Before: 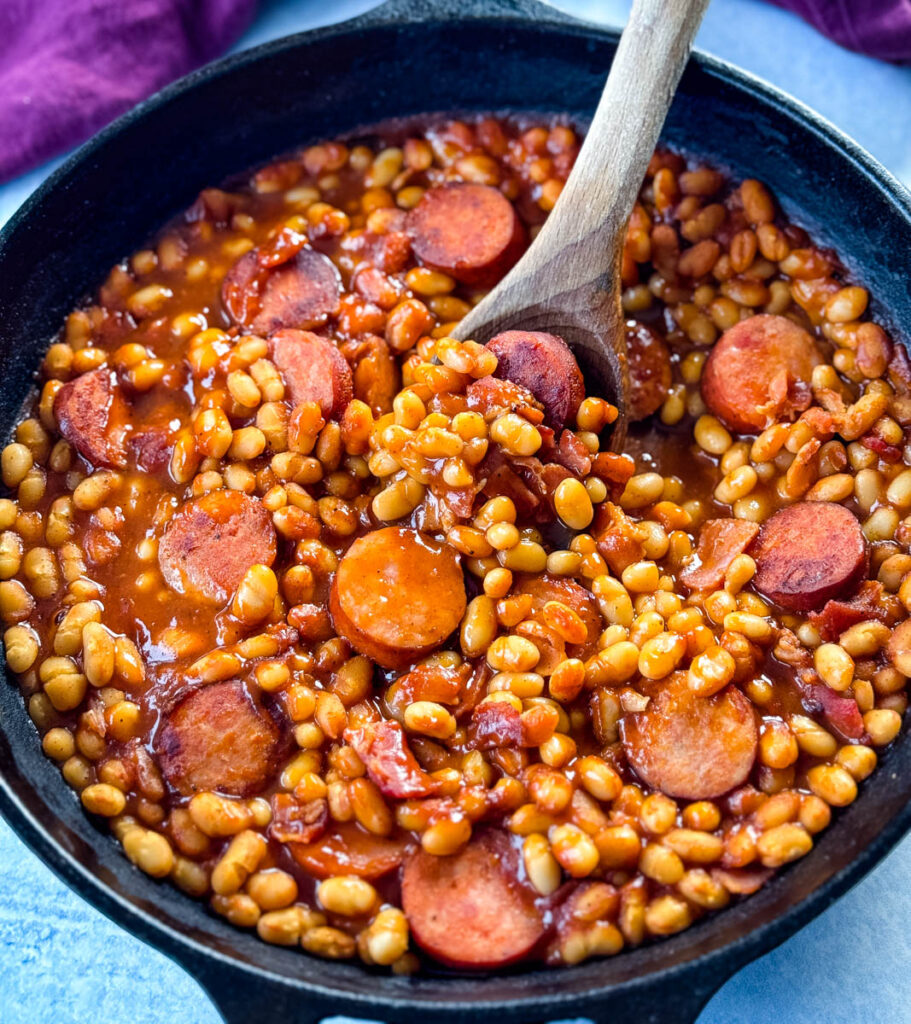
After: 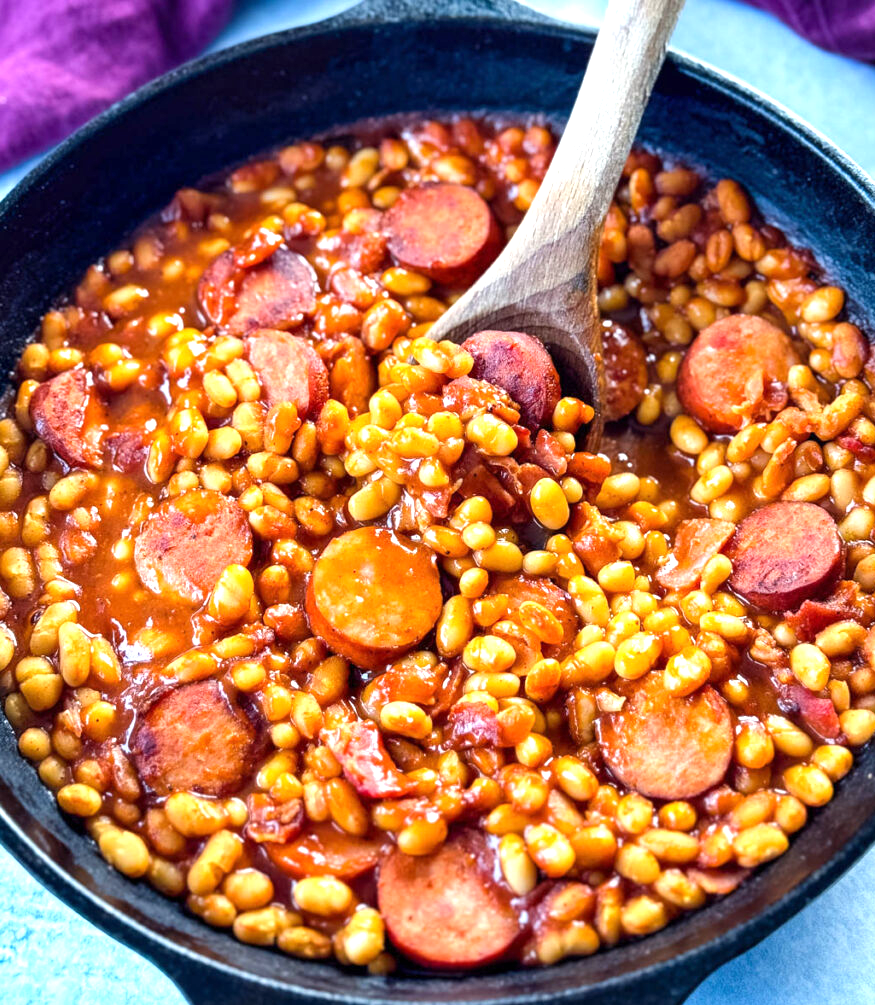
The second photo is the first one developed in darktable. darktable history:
crop and rotate: left 2.683%, right 1.26%, bottom 1.802%
exposure: exposure 0.74 EV, compensate exposure bias true, compensate highlight preservation false
tone equalizer: -8 EV -0.576 EV
